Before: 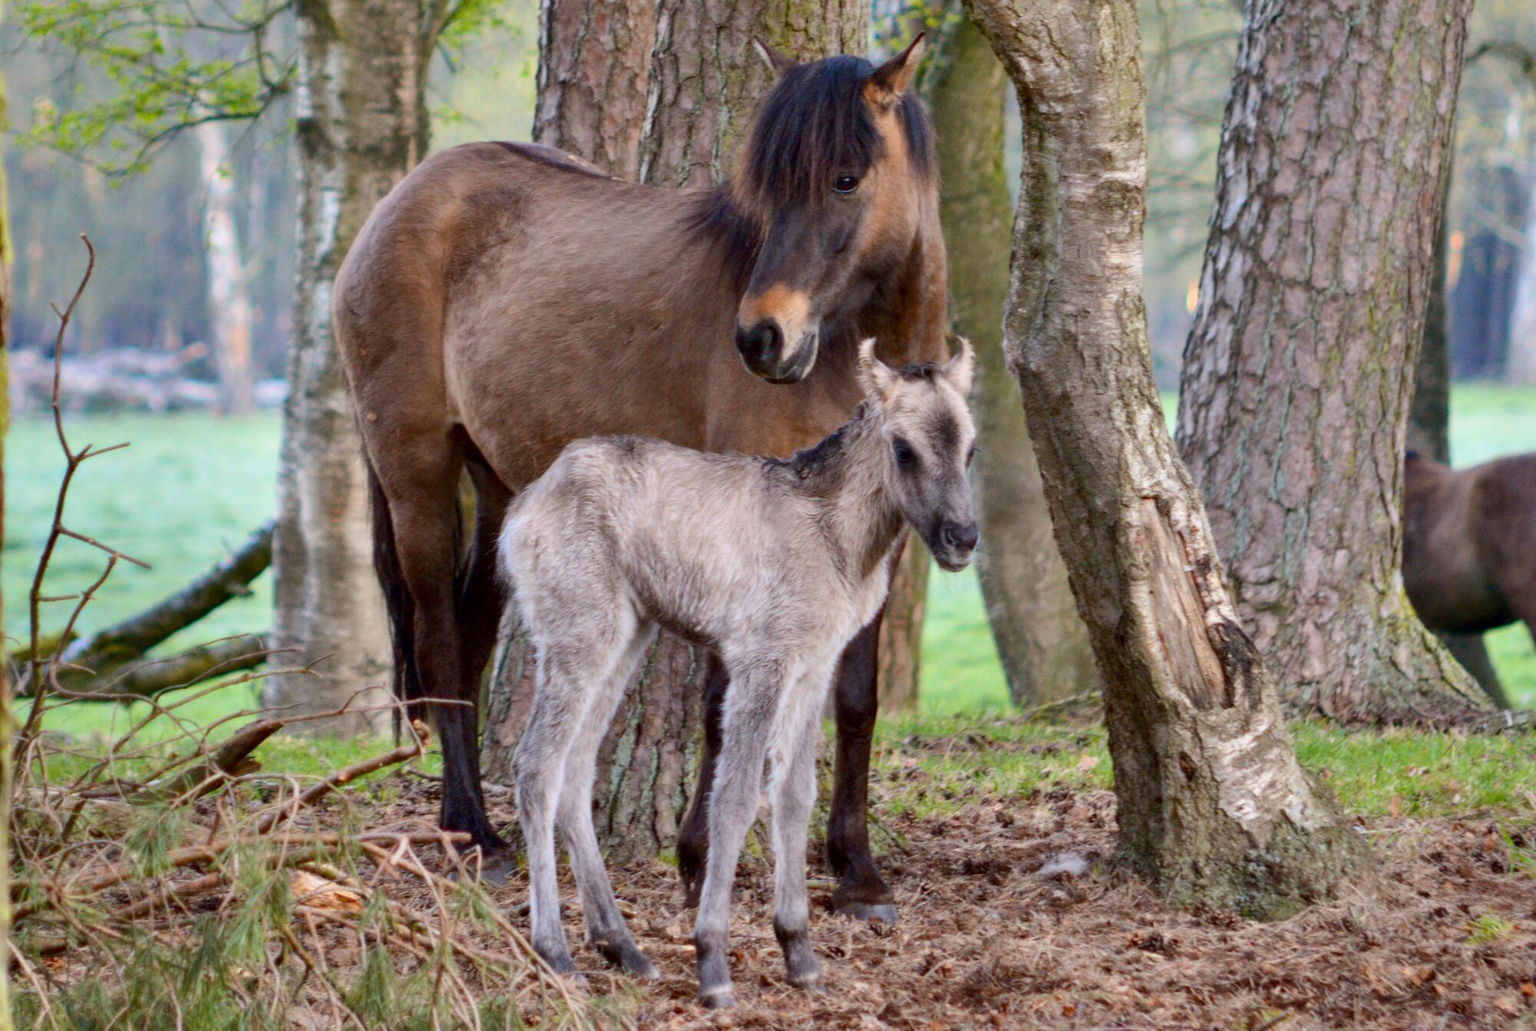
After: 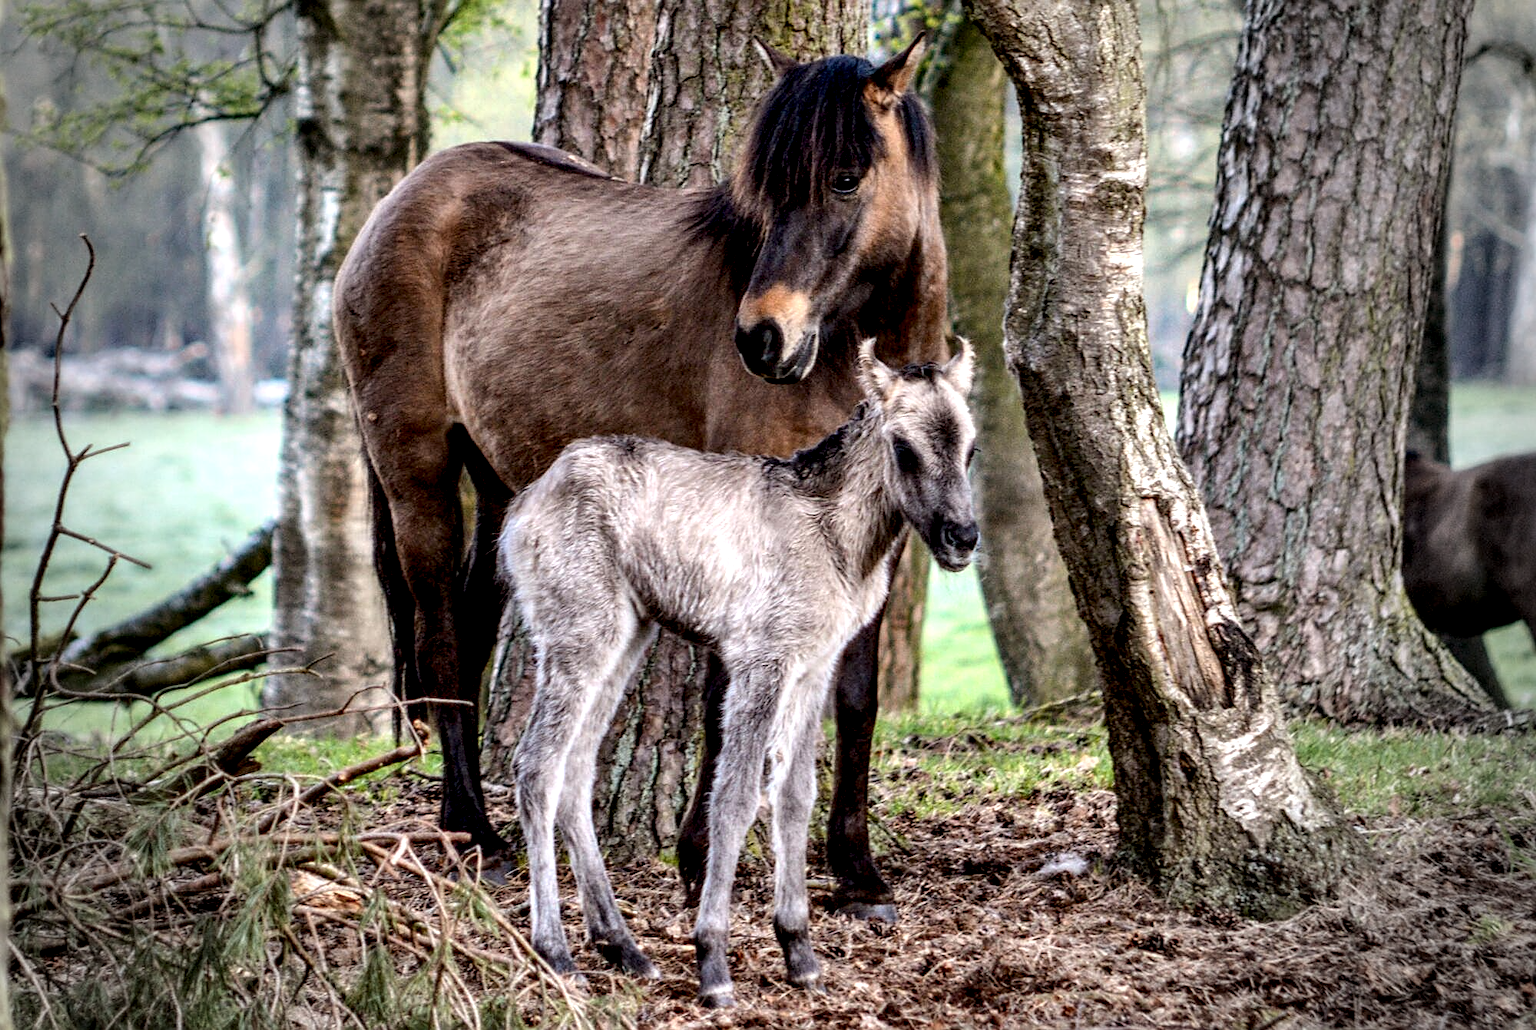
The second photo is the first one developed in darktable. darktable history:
local contrast: detail 204%
vignetting: fall-off start 64.79%, center (-0.012, 0), width/height ratio 0.887
sharpen: amount 0.496
shadows and highlights: highlights 71.57, highlights color adjustment 39.57%, soften with gaussian
